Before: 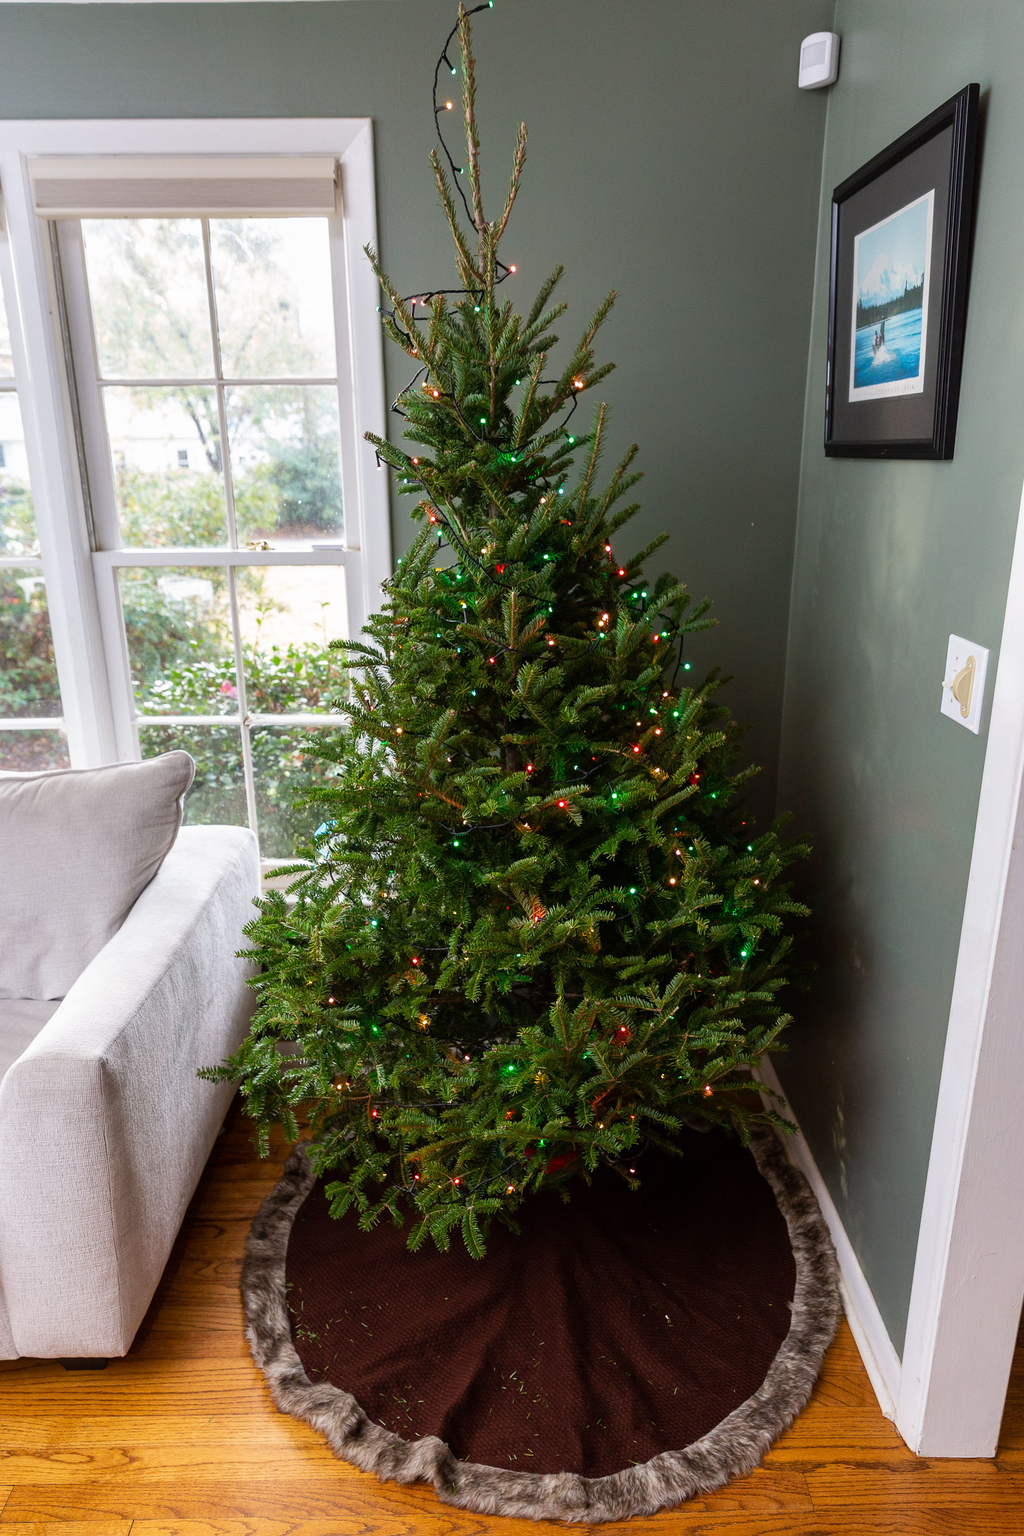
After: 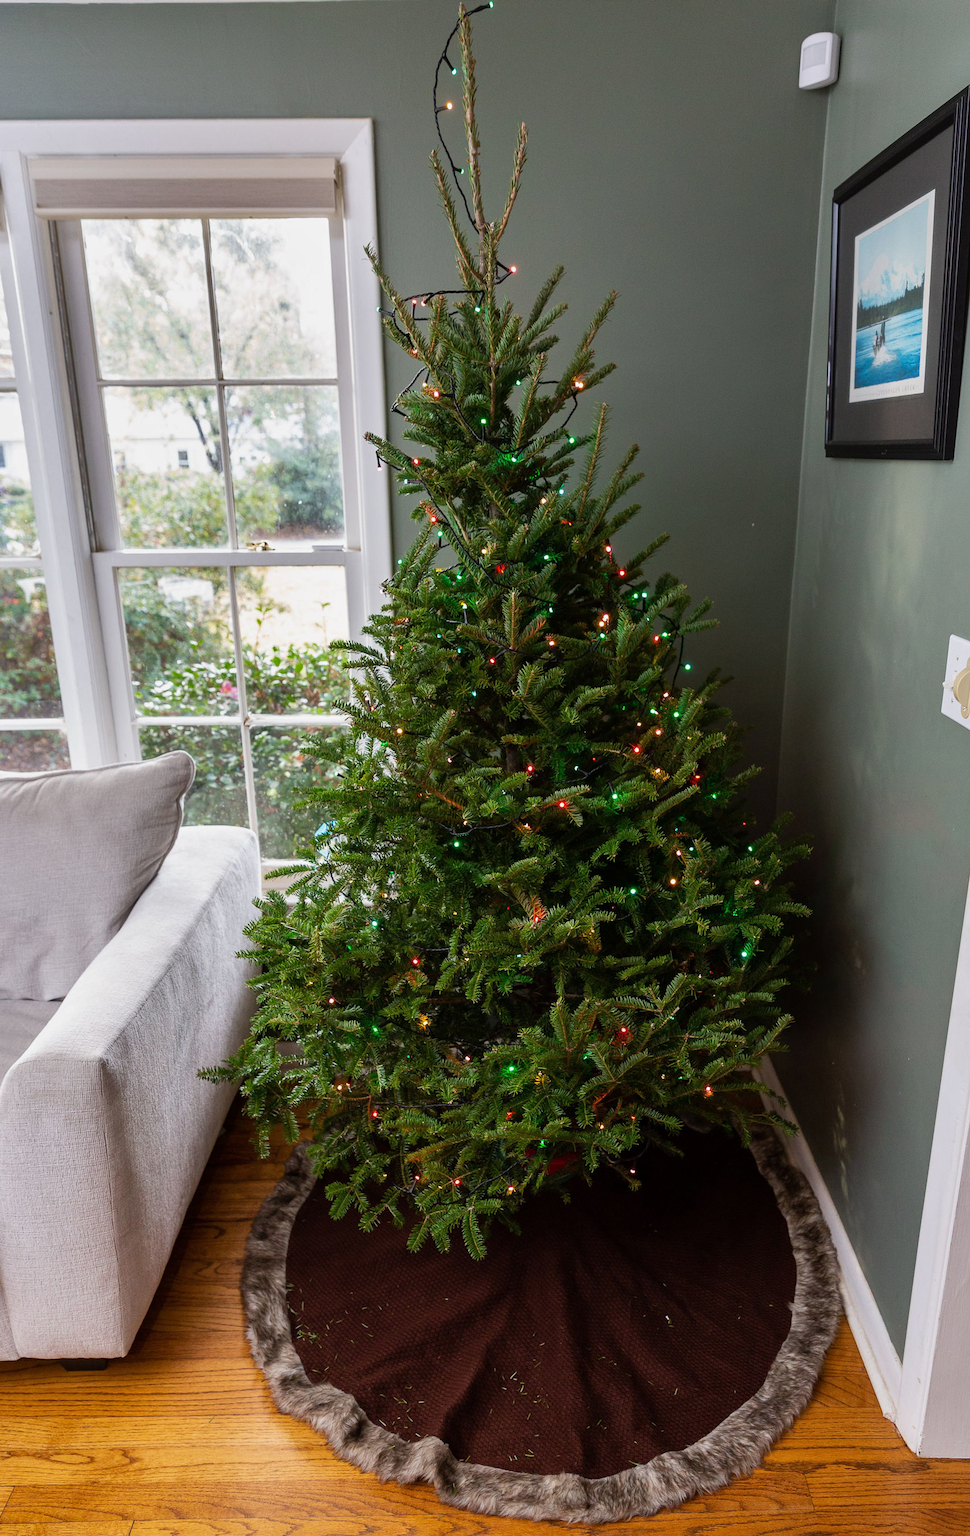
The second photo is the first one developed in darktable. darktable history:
shadows and highlights: shadows 12.68, white point adjustment 1.27, soften with gaussian
exposure: exposure -0.151 EV, compensate highlight preservation false
crop and rotate: left 0%, right 5.26%
color calibration: gray › normalize channels true, illuminant same as pipeline (D50), adaptation none (bypass), x 0.333, y 0.333, temperature 5011.93 K, gamut compression 0.004
